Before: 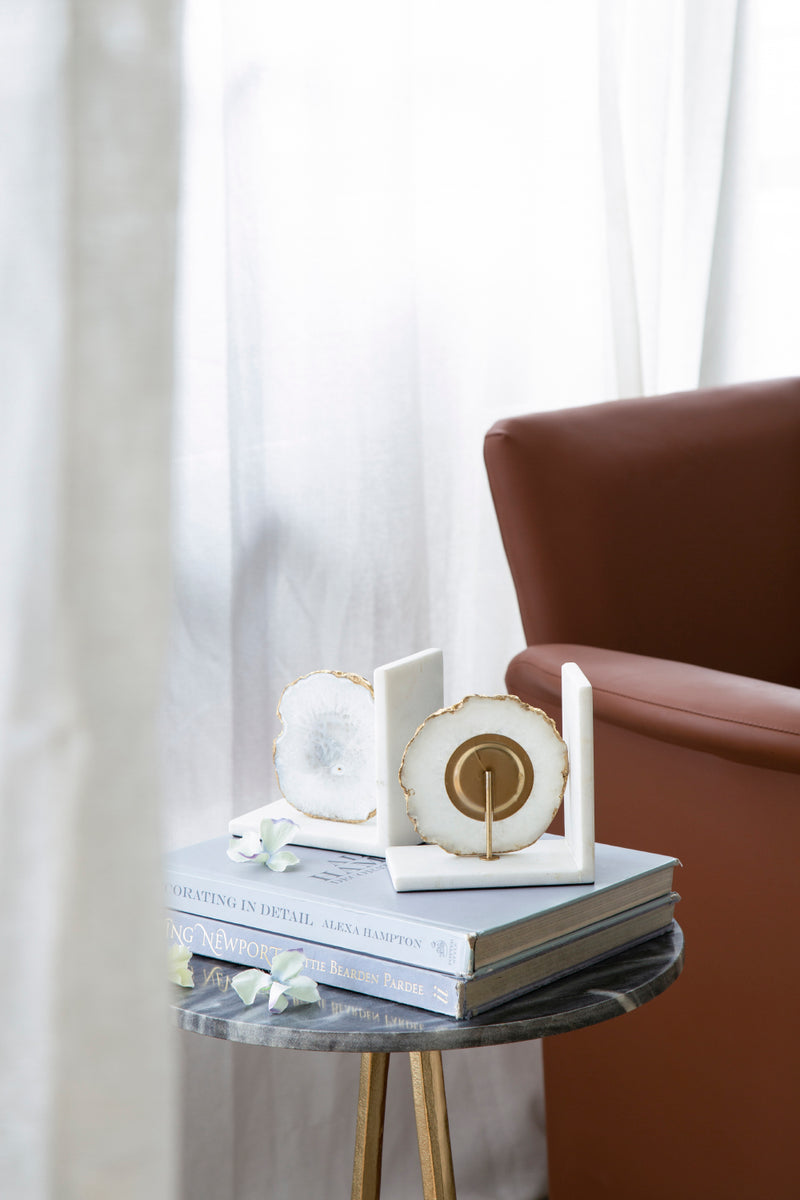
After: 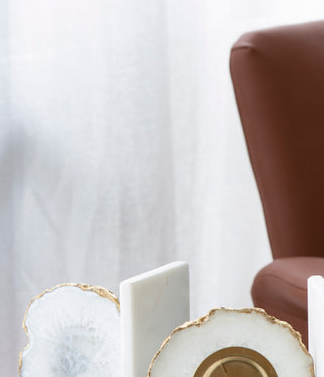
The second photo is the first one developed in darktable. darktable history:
crop: left 31.781%, top 32.318%, right 27.712%, bottom 36.24%
